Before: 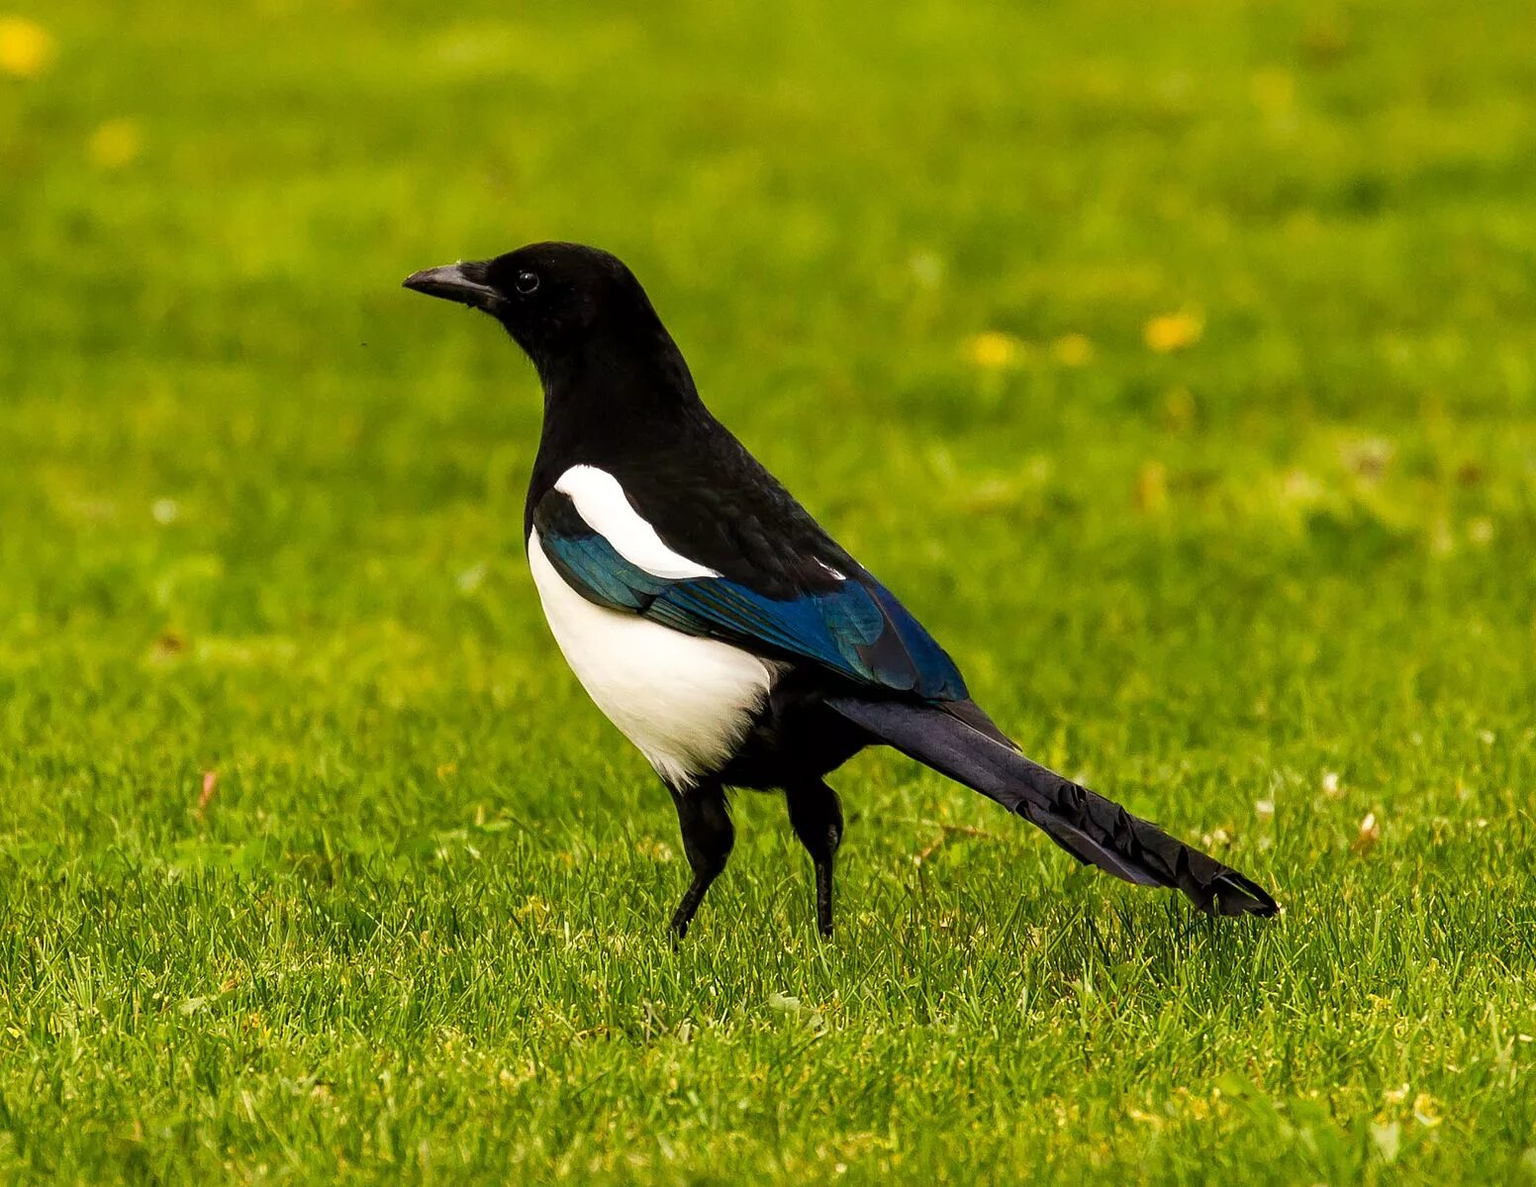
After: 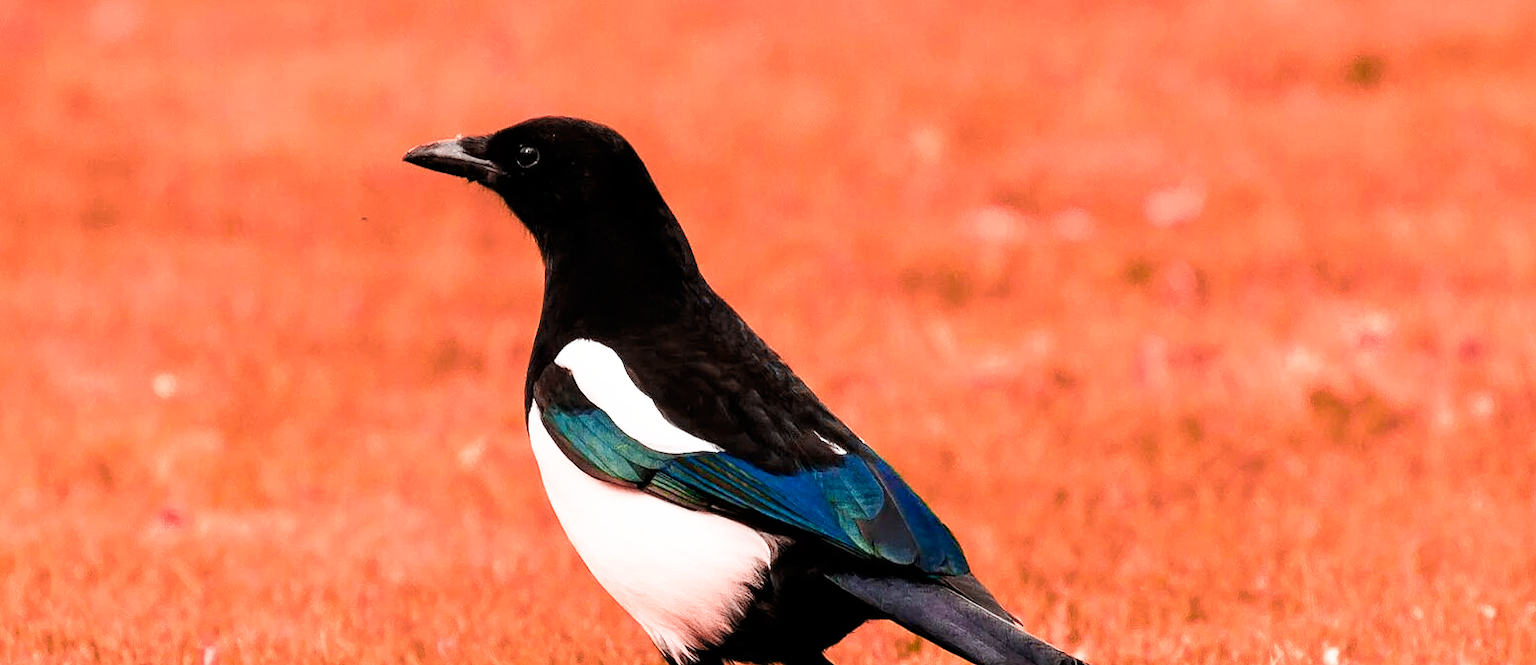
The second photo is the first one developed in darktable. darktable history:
crop and rotate: top 10.605%, bottom 33.274%
base curve: curves: ch0 [(0, 0) (0.005, 0.002) (0.15, 0.3) (0.4, 0.7) (0.75, 0.95) (1, 1)], preserve colors none
color zones: curves: ch2 [(0, 0.5) (0.084, 0.497) (0.323, 0.335) (0.4, 0.497) (1, 0.5)], process mode strong
